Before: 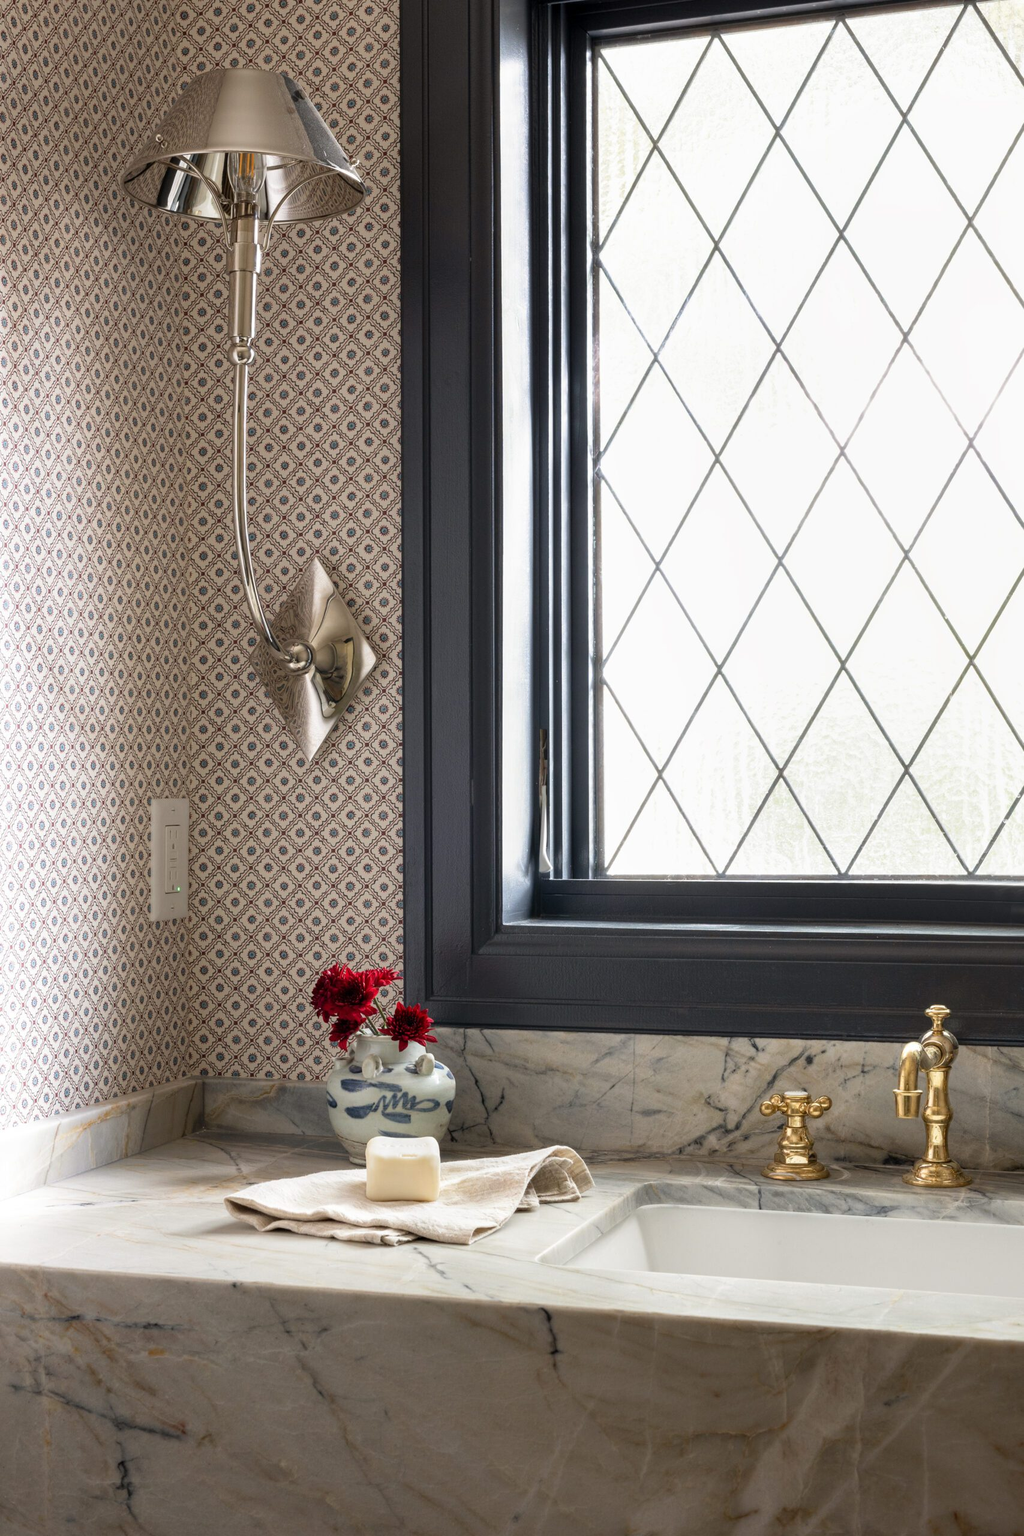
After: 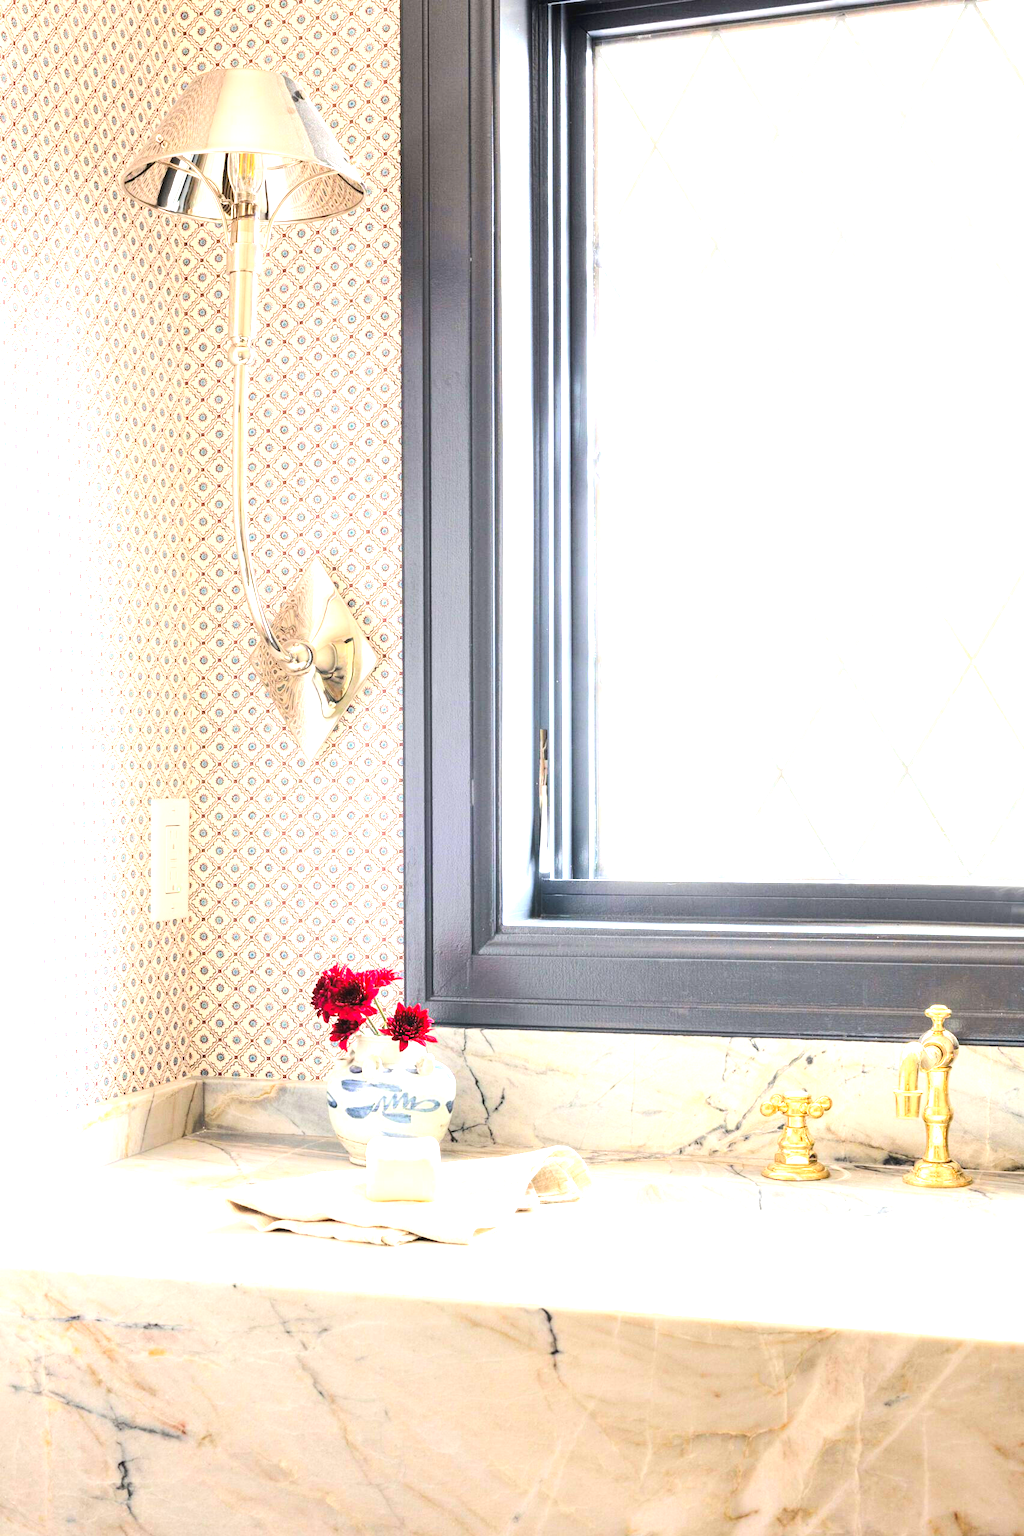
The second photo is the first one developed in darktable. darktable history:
contrast brightness saturation: contrast -0.109
exposure: black level correction 0, exposure 2.414 EV, compensate highlight preservation false
tone curve: curves: ch0 [(0, 0.003) (0.044, 0.032) (0.12, 0.089) (0.197, 0.168) (0.281, 0.273) (0.468, 0.548) (0.588, 0.71) (0.701, 0.815) (0.86, 0.922) (1, 0.982)]; ch1 [(0, 0) (0.247, 0.215) (0.433, 0.382) (0.466, 0.426) (0.493, 0.481) (0.501, 0.5) (0.517, 0.524) (0.557, 0.582) (0.598, 0.651) (0.671, 0.735) (0.796, 0.85) (1, 1)]; ch2 [(0, 0) (0.249, 0.216) (0.357, 0.317) (0.448, 0.432) (0.478, 0.492) (0.498, 0.499) (0.517, 0.53) (0.537, 0.57) (0.569, 0.623) (0.61, 0.663) (0.706, 0.75) (0.808, 0.809) (0.991, 0.968)], color space Lab, linked channels, preserve colors none
levels: levels [0, 0.476, 0.951]
